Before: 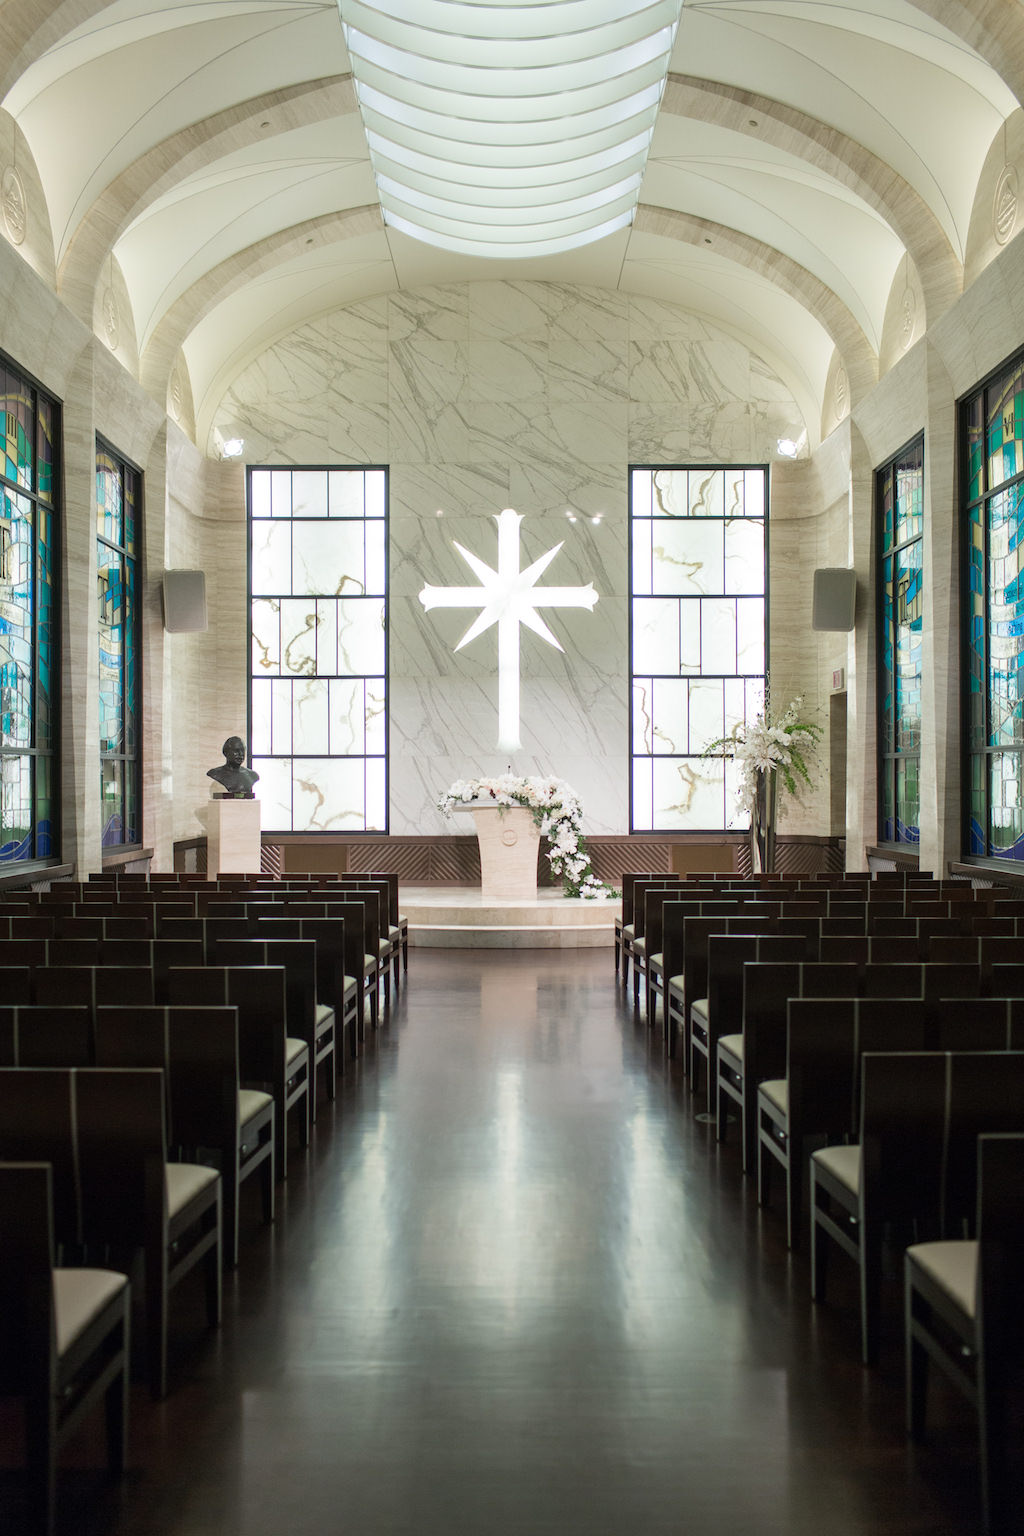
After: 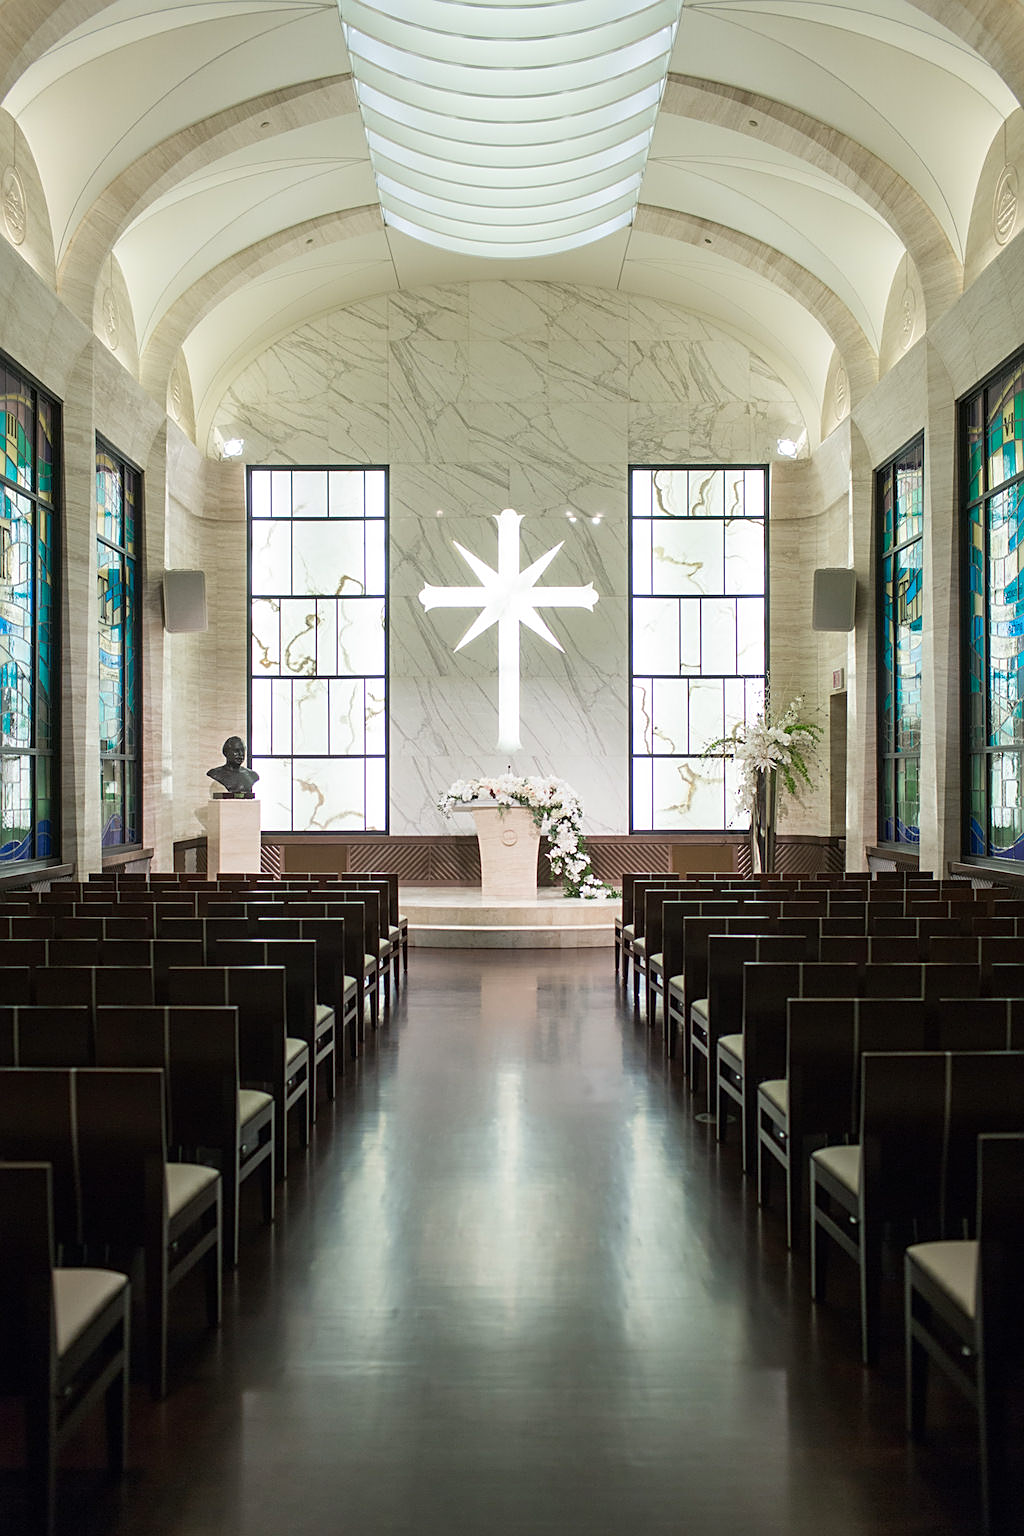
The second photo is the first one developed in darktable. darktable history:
exposure: compensate highlight preservation false
contrast brightness saturation: contrast 0.039, saturation 0.07
sharpen: on, module defaults
